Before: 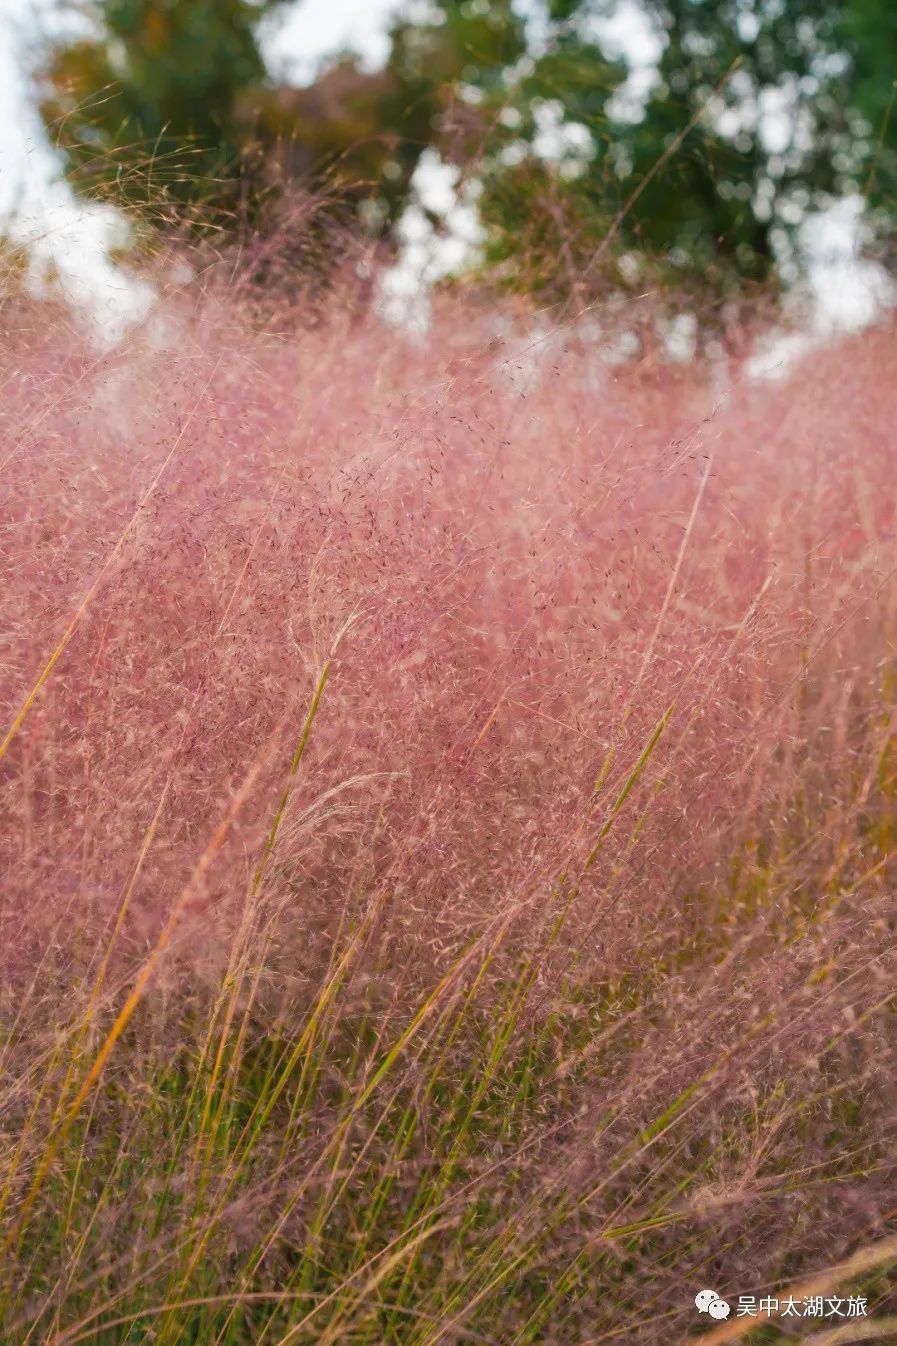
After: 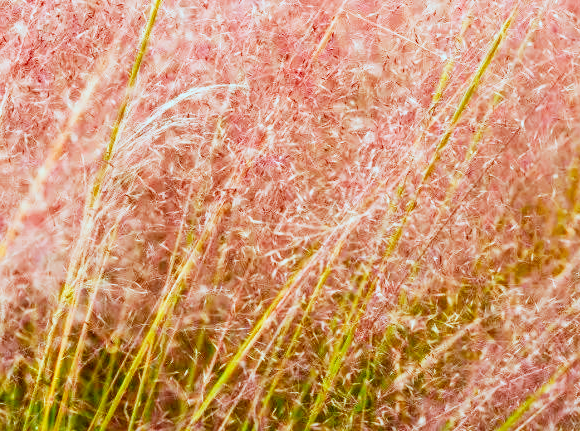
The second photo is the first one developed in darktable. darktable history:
crop: left 18.079%, top 51.115%, right 17.199%, bottom 16.83%
color correction: highlights a* -13.83, highlights b* -16.41, shadows a* 10.12, shadows b* 29.3
base curve: curves: ch0 [(0, 0) (0.007, 0.004) (0.027, 0.03) (0.046, 0.07) (0.207, 0.54) (0.442, 0.872) (0.673, 0.972) (1, 1)], preserve colors none
shadows and highlights: shadows 31.62, highlights -32.63, soften with gaussian
